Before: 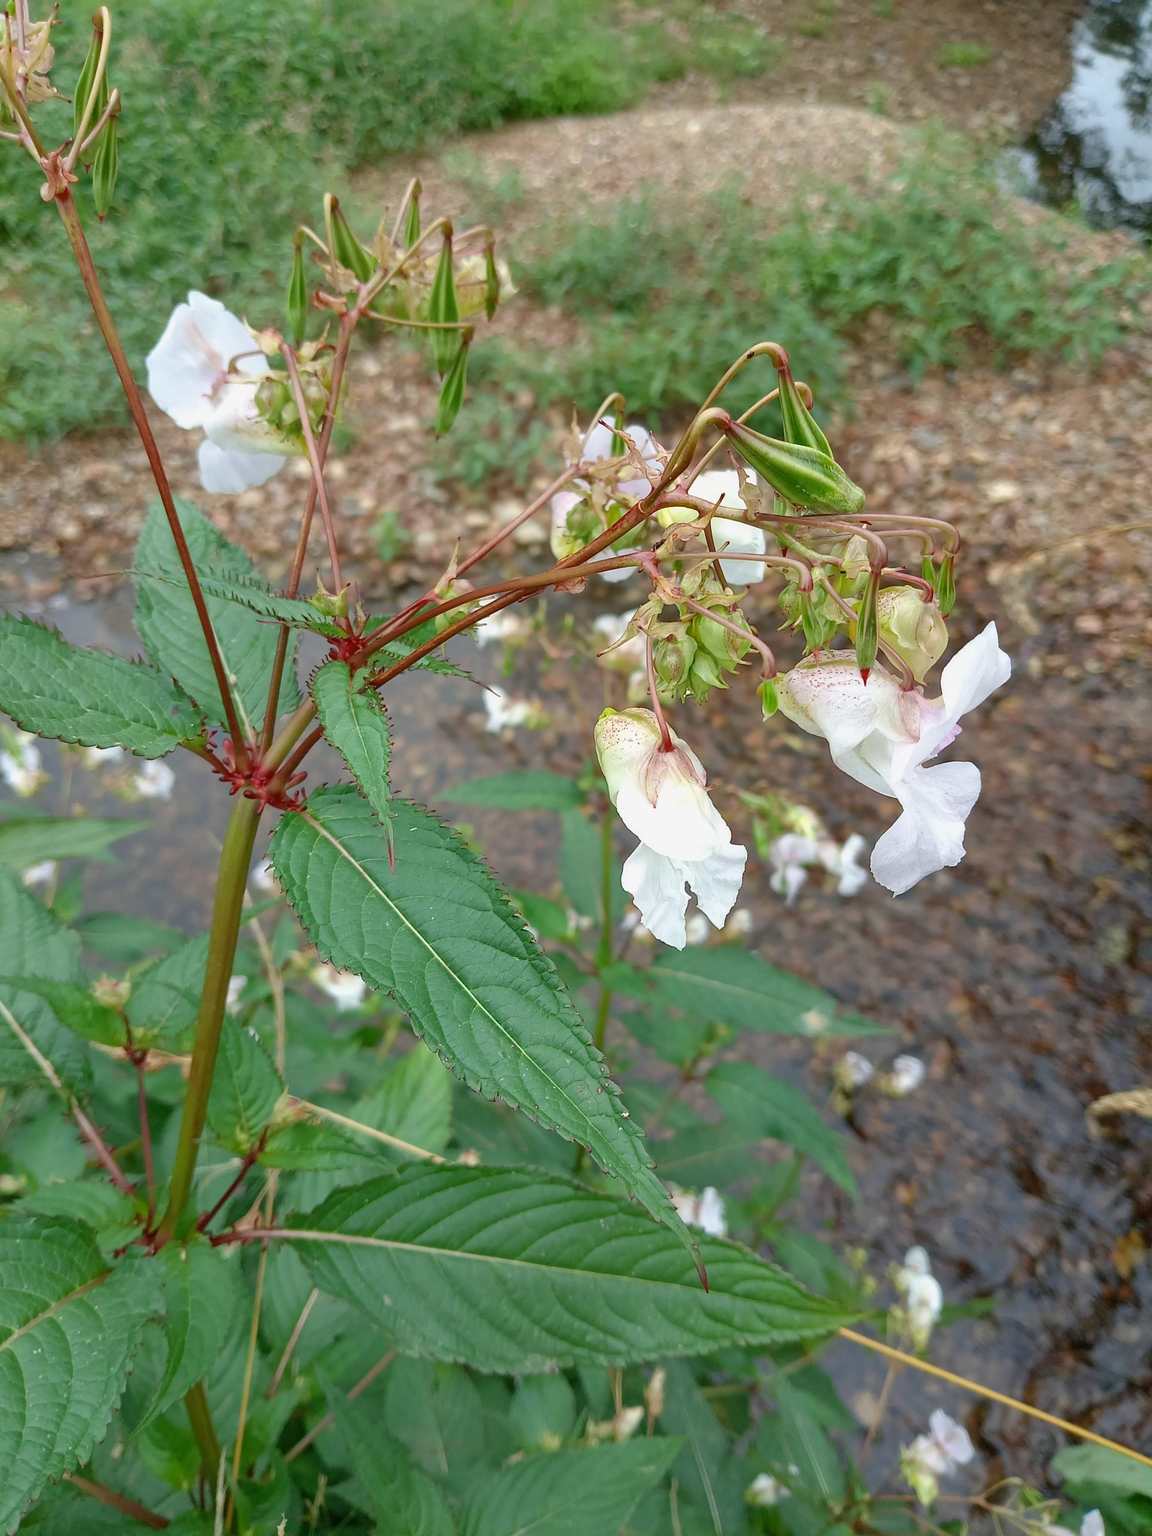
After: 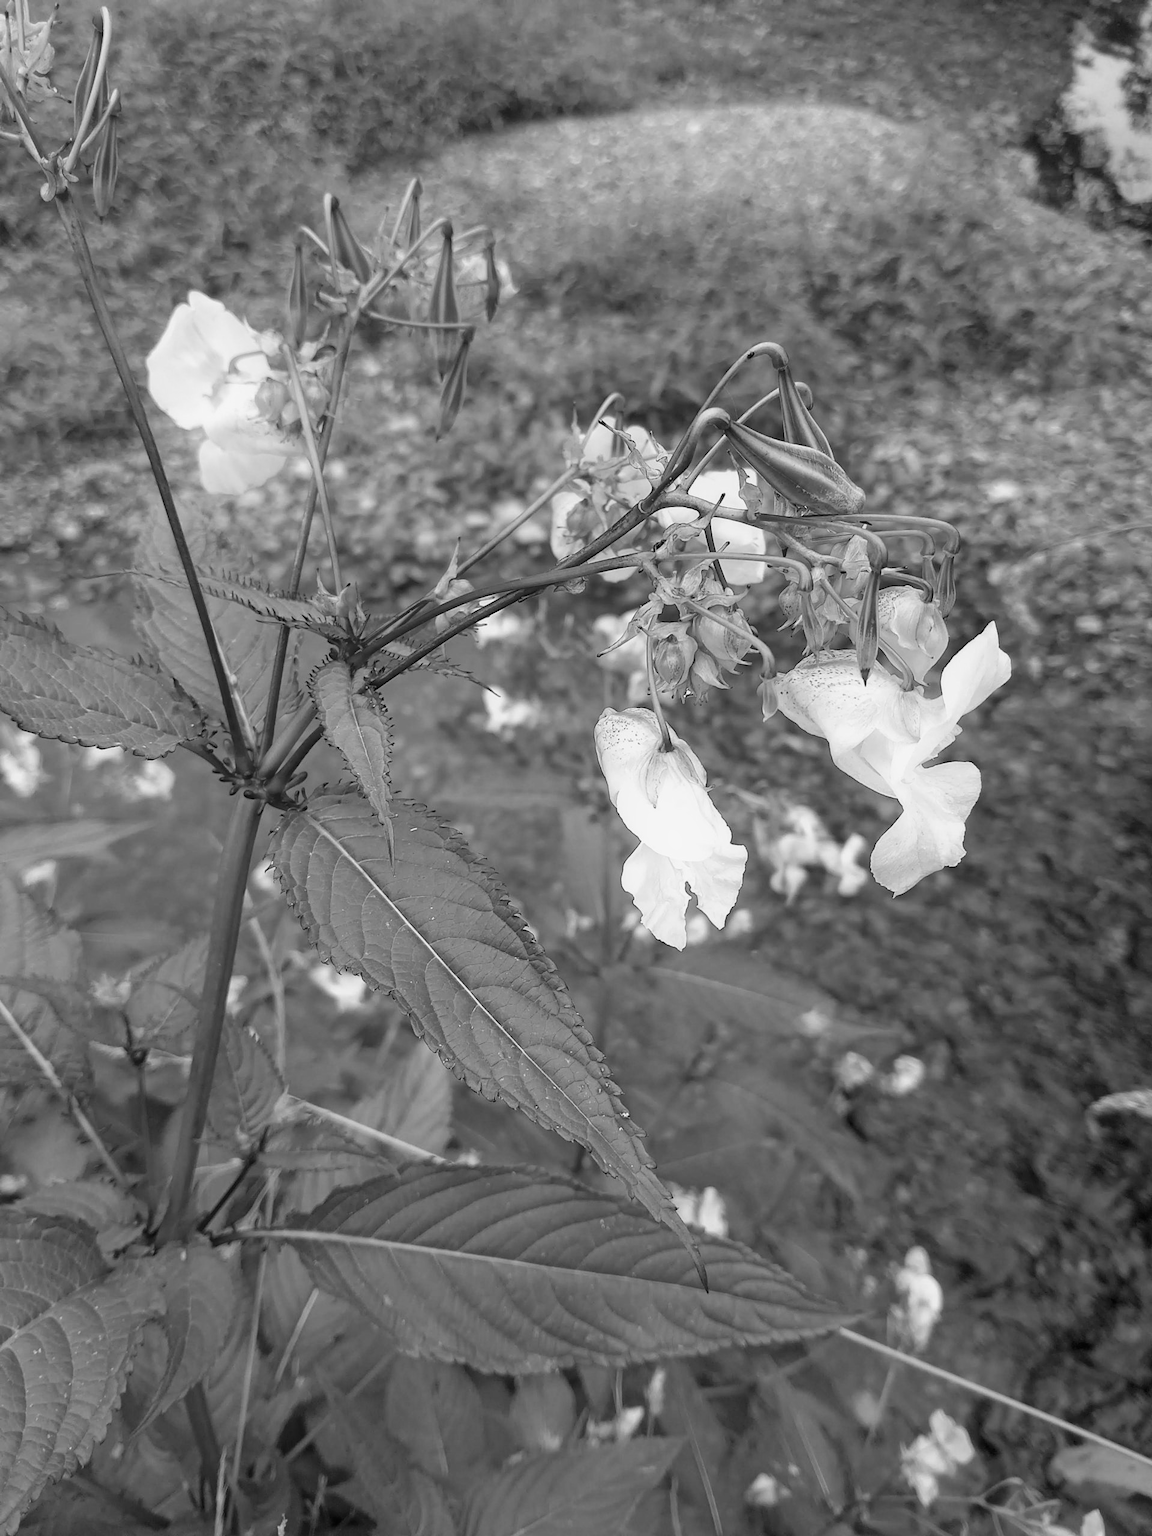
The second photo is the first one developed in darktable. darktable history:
contrast brightness saturation: contrast 0.13, brightness -0.05, saturation 0.16
monochrome: a 2.21, b -1.33, size 2.2
exposure: black level correction 0.005, exposure 0.001 EV, compensate highlight preservation false
color balance: mode lift, gamma, gain (sRGB), lift [1.04, 1, 1, 0.97], gamma [1.01, 1, 1, 0.97], gain [0.96, 1, 1, 0.97]
shadows and highlights: shadows -21.3, highlights 100, soften with gaussian
